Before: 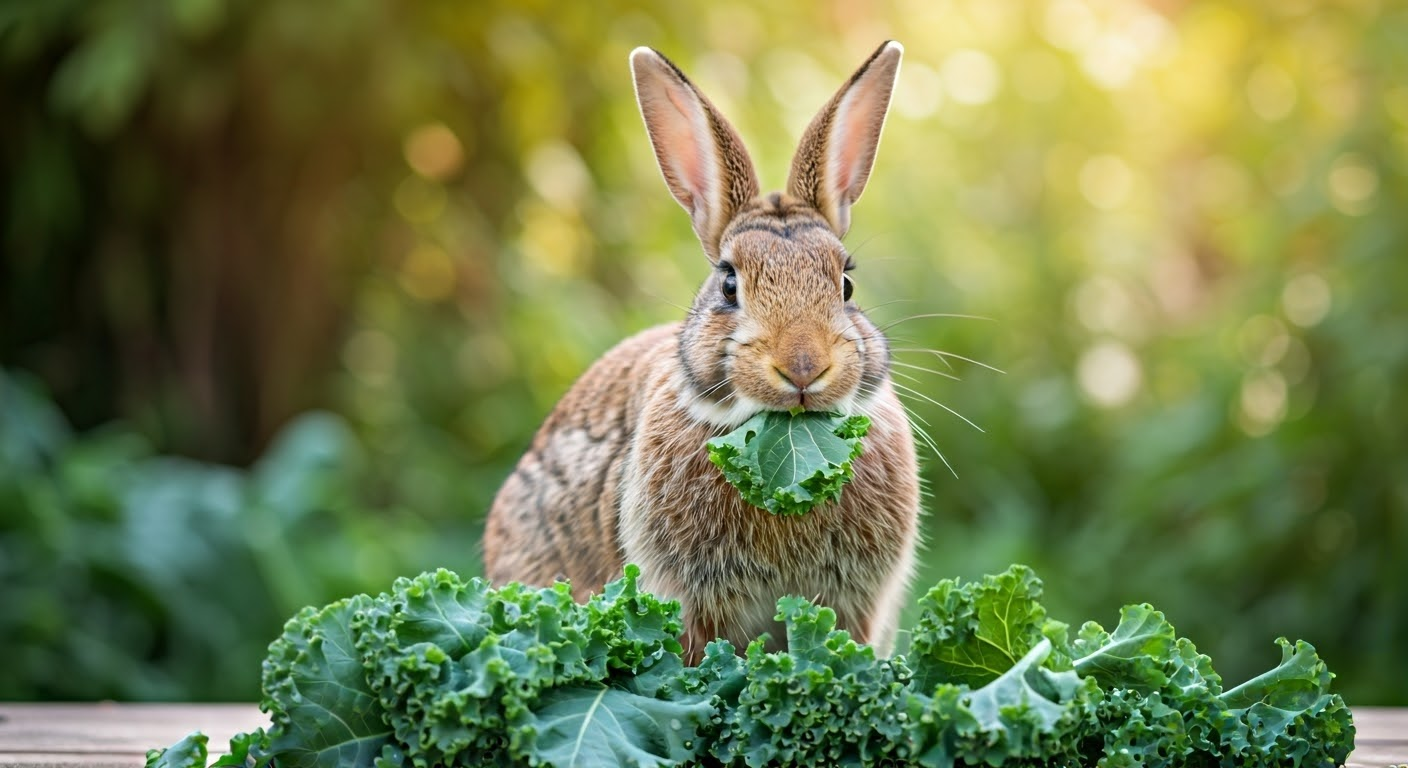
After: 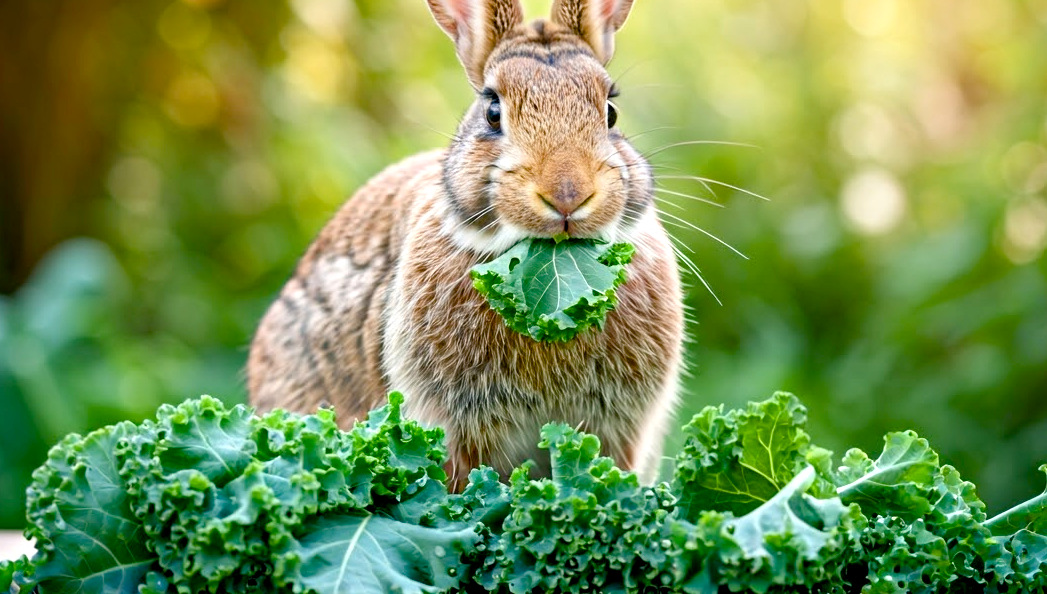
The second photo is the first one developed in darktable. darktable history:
tone equalizer: on, module defaults
exposure: exposure 0.371 EV, compensate exposure bias true, compensate highlight preservation false
crop: left 16.828%, top 22.531%, right 8.789%
color balance rgb: shadows lift › chroma 4.076%, shadows lift › hue 254.26°, global offset › luminance -0.513%, perceptual saturation grading › global saturation 20%, perceptual saturation grading › highlights -24.921%, perceptual saturation grading › shadows 49.357%
